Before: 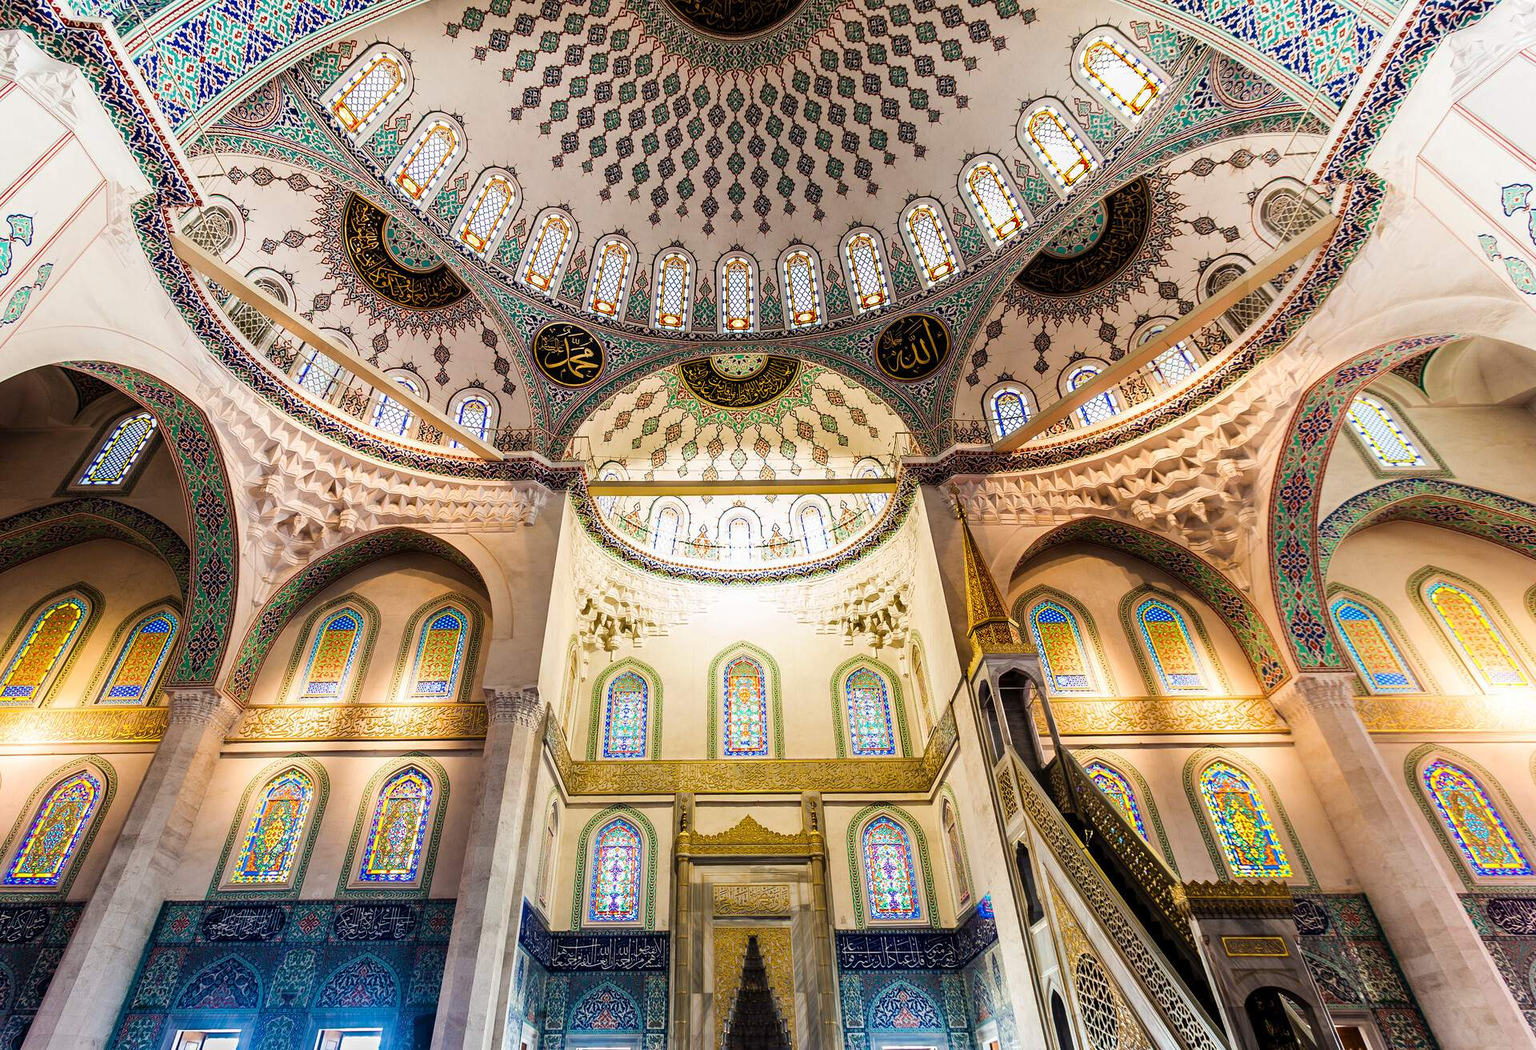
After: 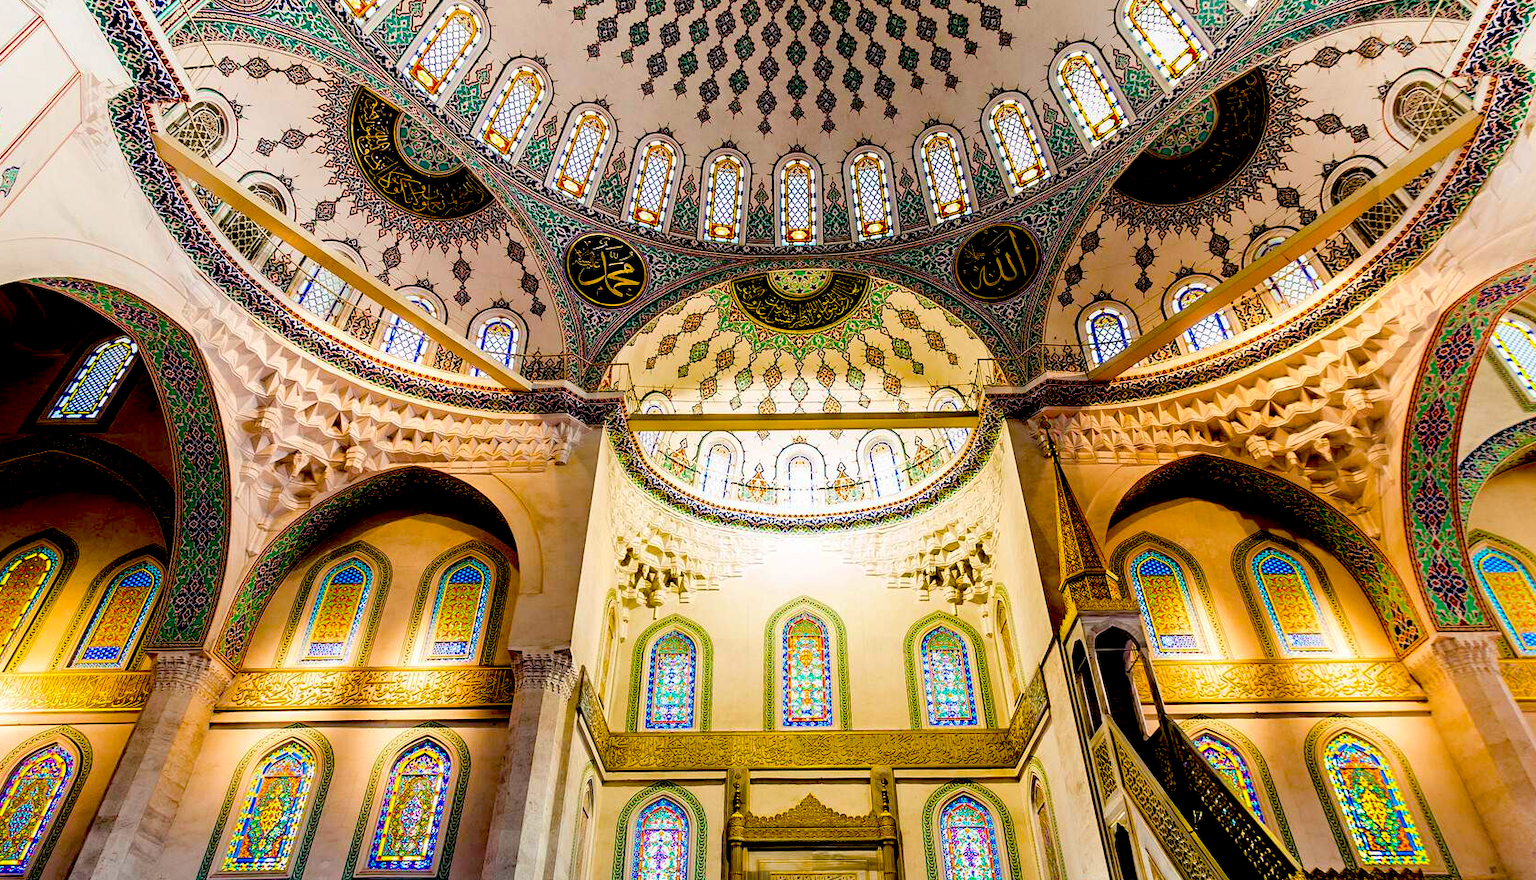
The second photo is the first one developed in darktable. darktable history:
exposure: black level correction 0.048, exposure 0.013 EV, compensate highlight preservation false
crop and rotate: left 2.366%, top 11.134%, right 9.689%, bottom 15.05%
color balance rgb: shadows lift › chroma 2.004%, shadows lift › hue 216.57°, linear chroma grading › shadows 10.347%, linear chroma grading › highlights 9.572%, linear chroma grading › global chroma 14.897%, linear chroma grading › mid-tones 14.861%, perceptual saturation grading › global saturation 10.147%
